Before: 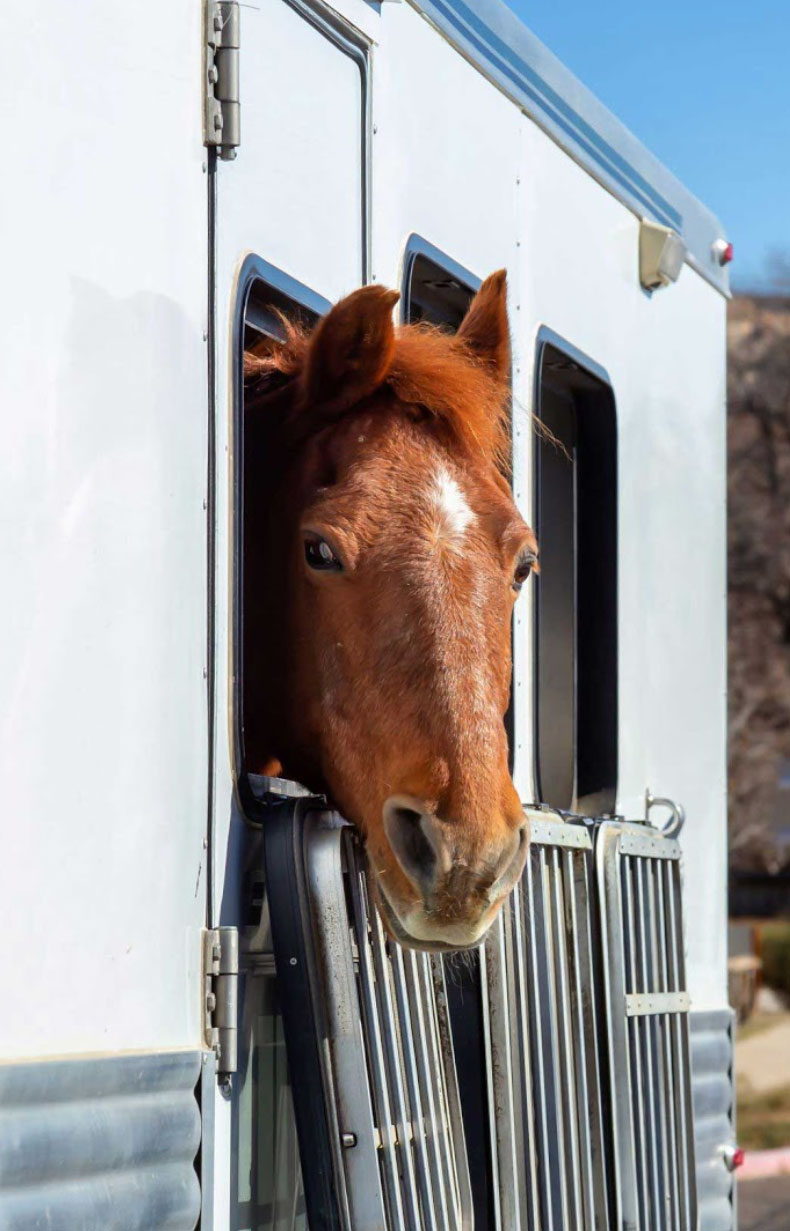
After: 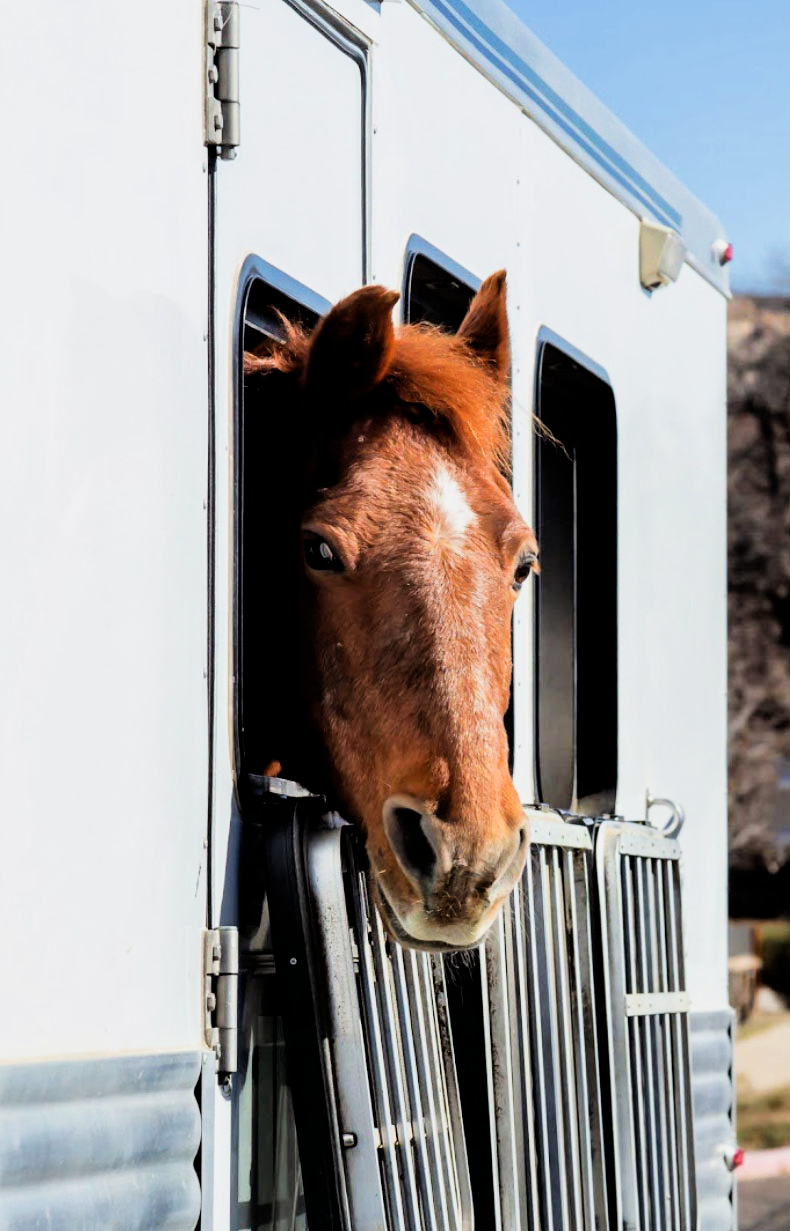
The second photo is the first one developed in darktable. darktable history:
tone equalizer: -8 EV -0.38 EV, -7 EV -0.396 EV, -6 EV -0.364 EV, -5 EV -0.224 EV, -3 EV 0.204 EV, -2 EV 0.361 EV, -1 EV 0.408 EV, +0 EV 0.429 EV
filmic rgb: black relative exposure -5.14 EV, white relative exposure 3.96 EV, hardness 2.87, contrast 1.384, highlights saturation mix -29.6%, iterations of high-quality reconstruction 0
